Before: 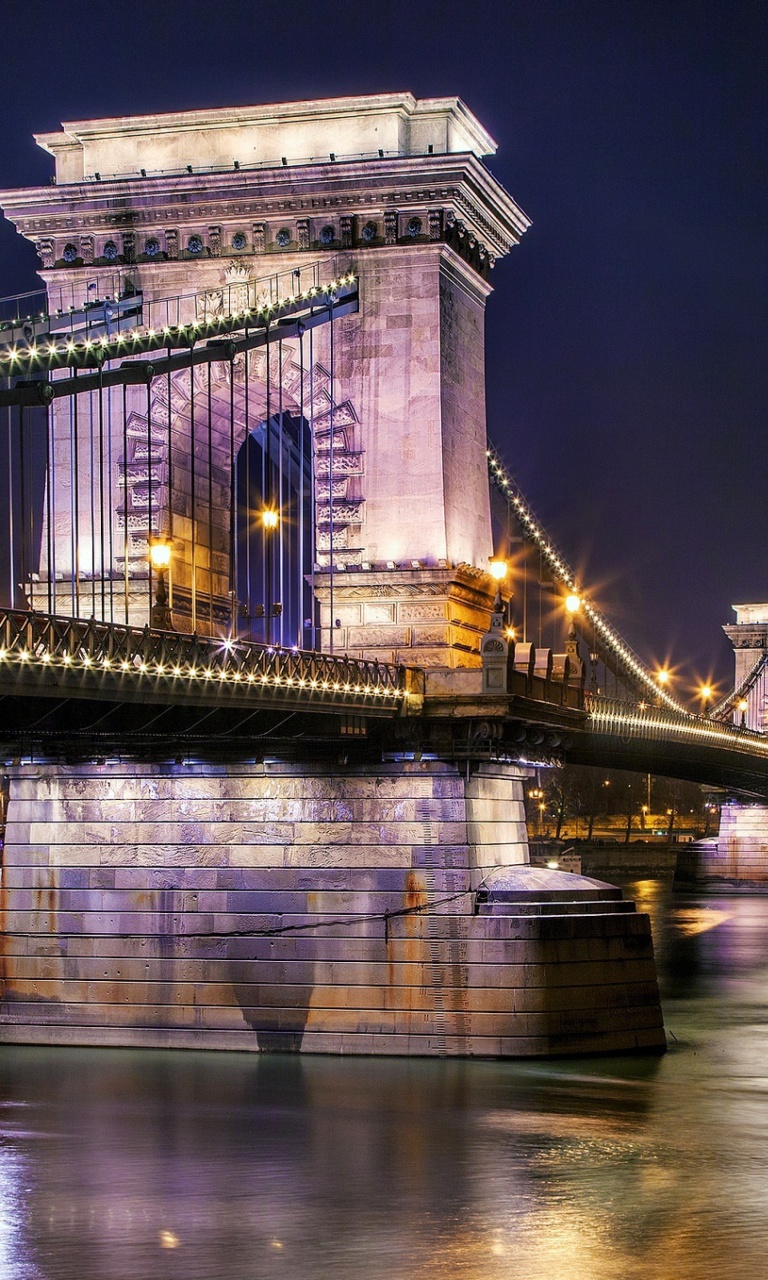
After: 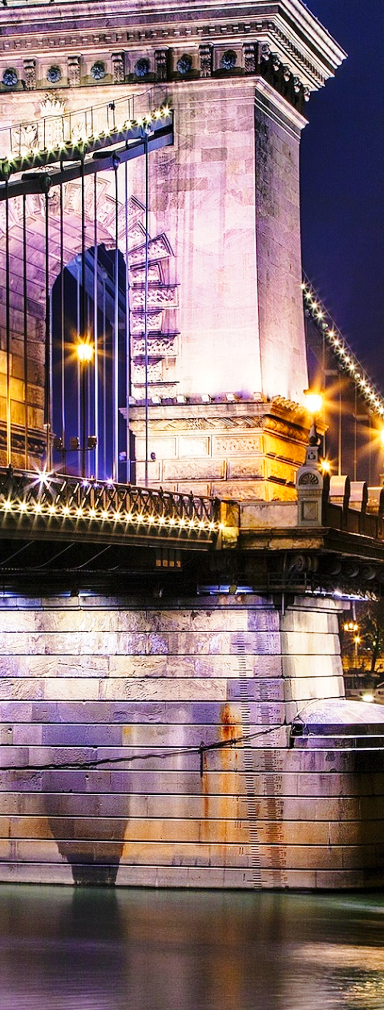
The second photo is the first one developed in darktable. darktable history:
base curve: curves: ch0 [(0, 0) (0.028, 0.03) (0.121, 0.232) (0.46, 0.748) (0.859, 0.968) (1, 1)], preserve colors none
crop and rotate: angle 0.017°, left 24.2%, top 13.086%, right 25.651%, bottom 7.935%
